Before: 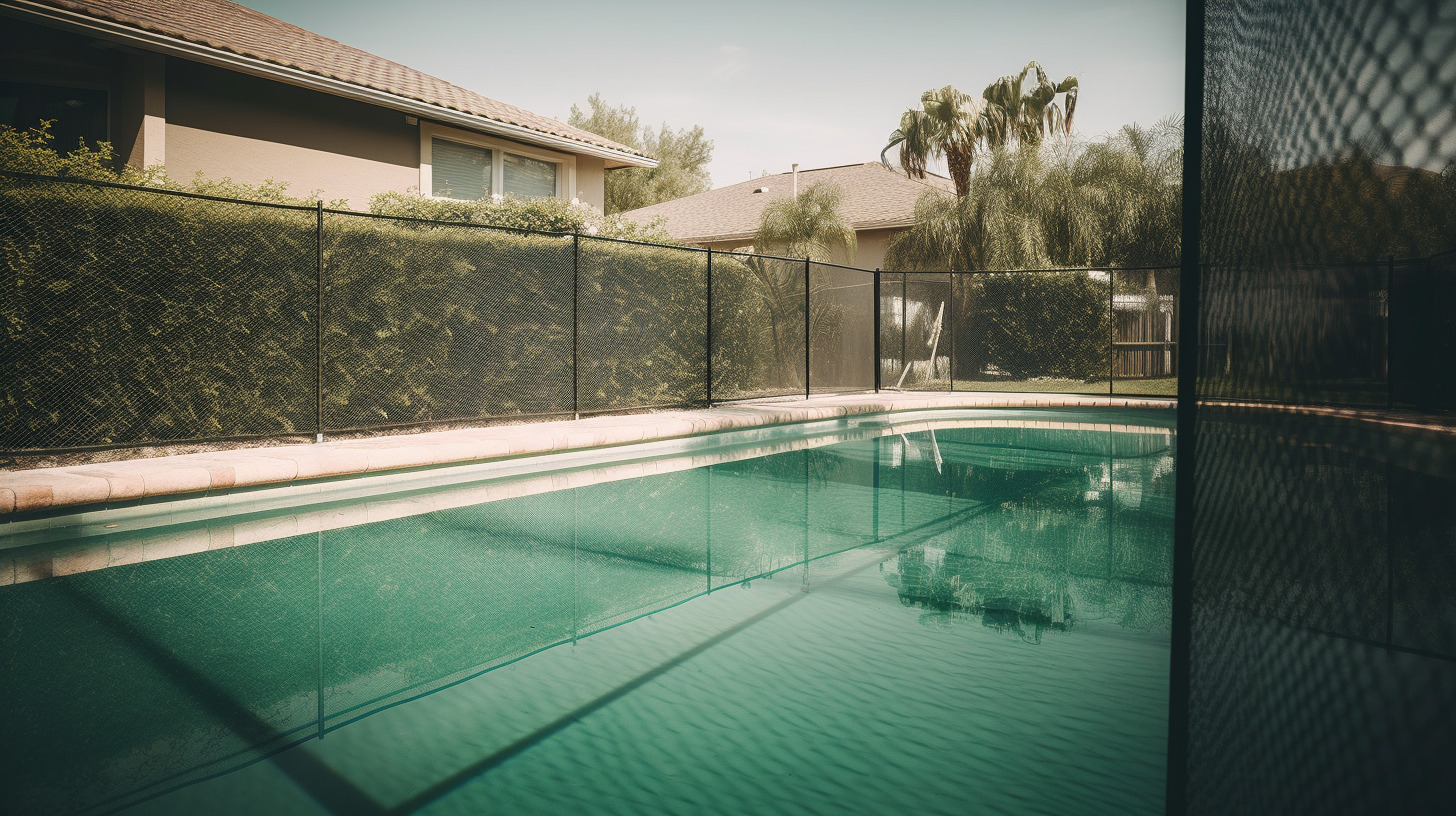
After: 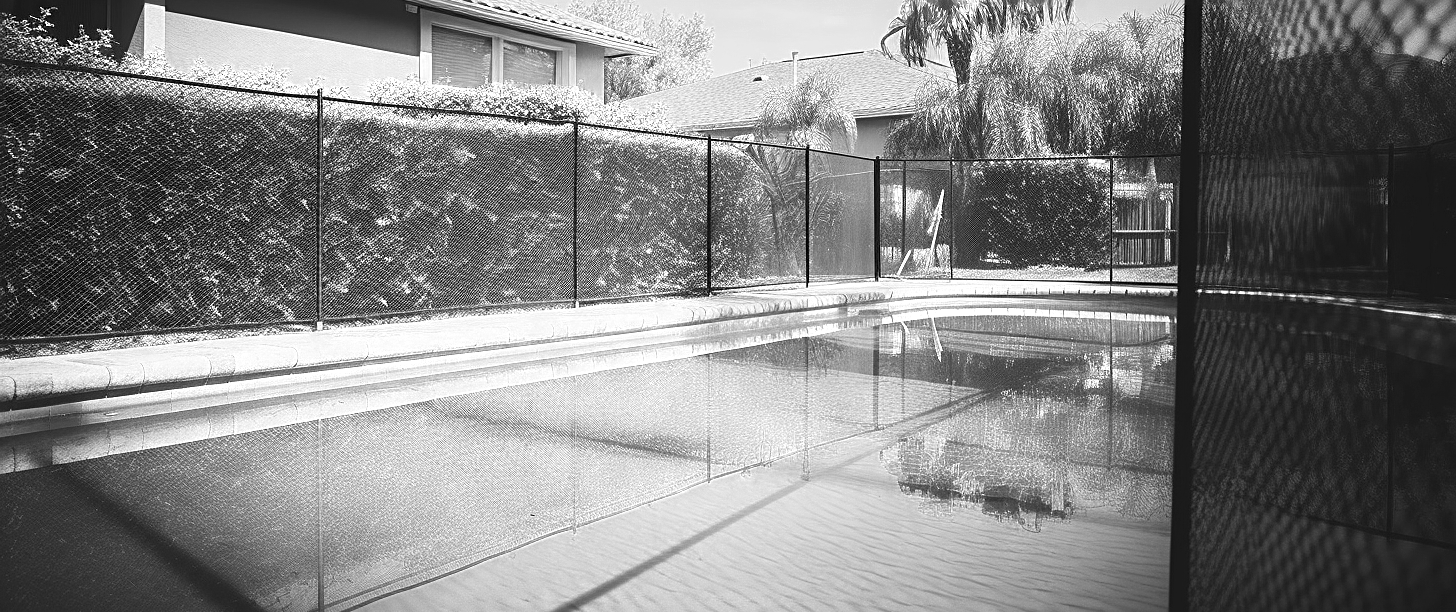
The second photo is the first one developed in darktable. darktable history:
crop: top 13.819%, bottom 11.169%
color zones: curves: ch0 [(0, 0.554) (0.146, 0.662) (0.293, 0.86) (0.503, 0.774) (0.637, 0.106) (0.74, 0.072) (0.866, 0.488) (0.998, 0.569)]; ch1 [(0, 0) (0.143, 0) (0.286, 0) (0.429, 0) (0.571, 0) (0.714, 0) (0.857, 0)]
sharpen: on, module defaults
